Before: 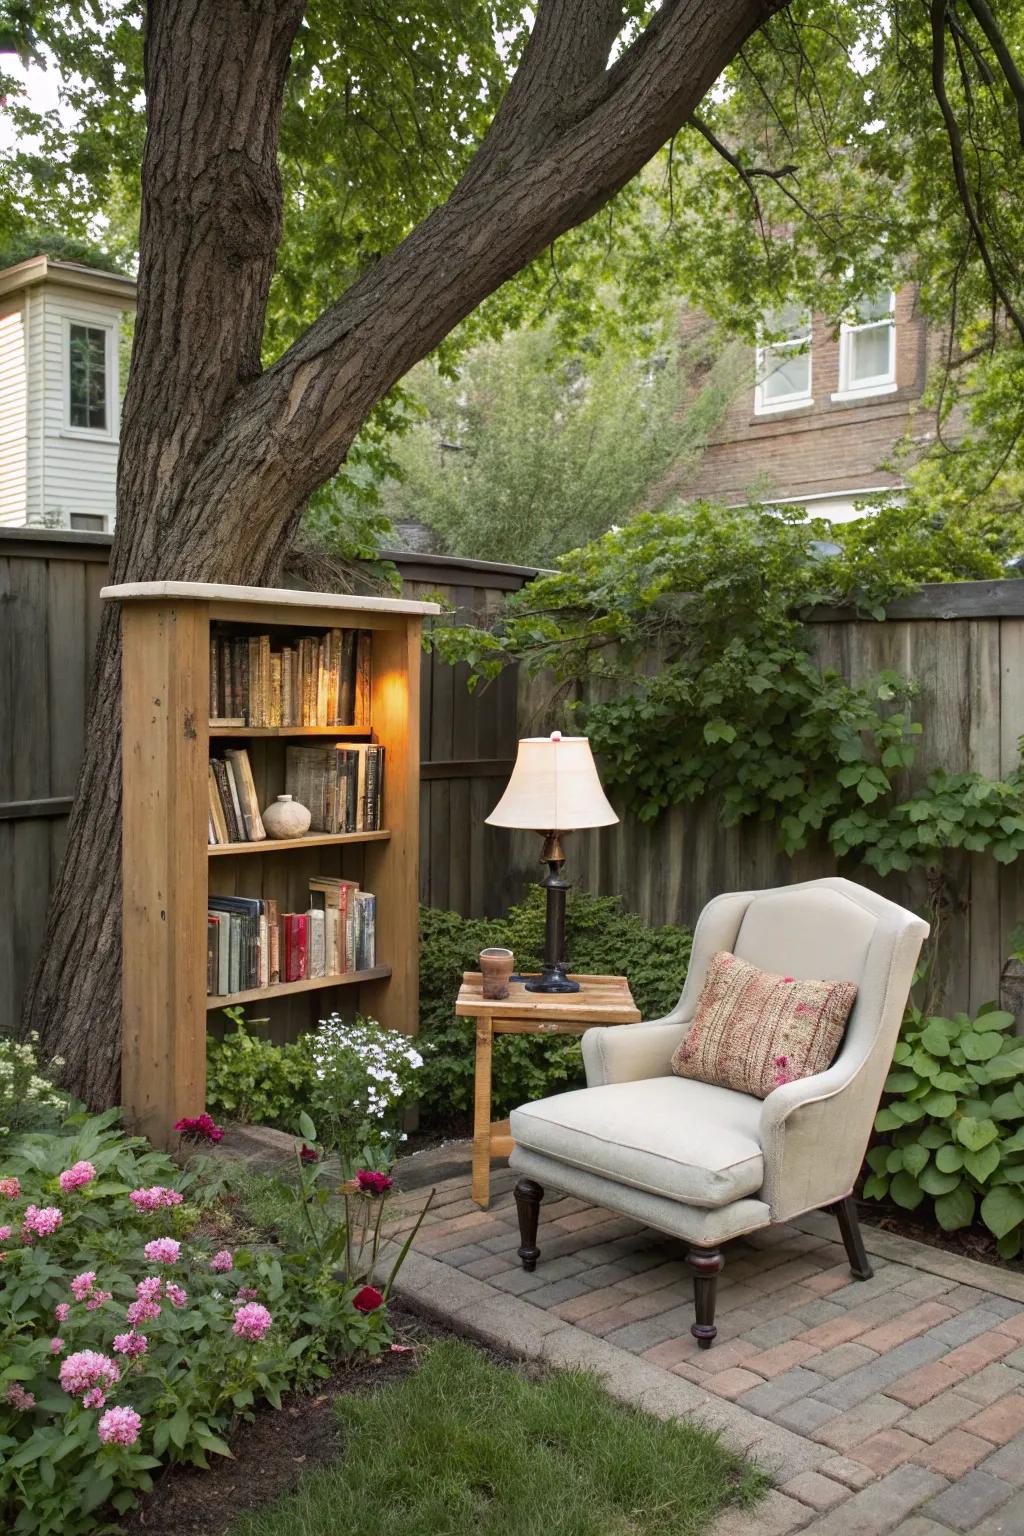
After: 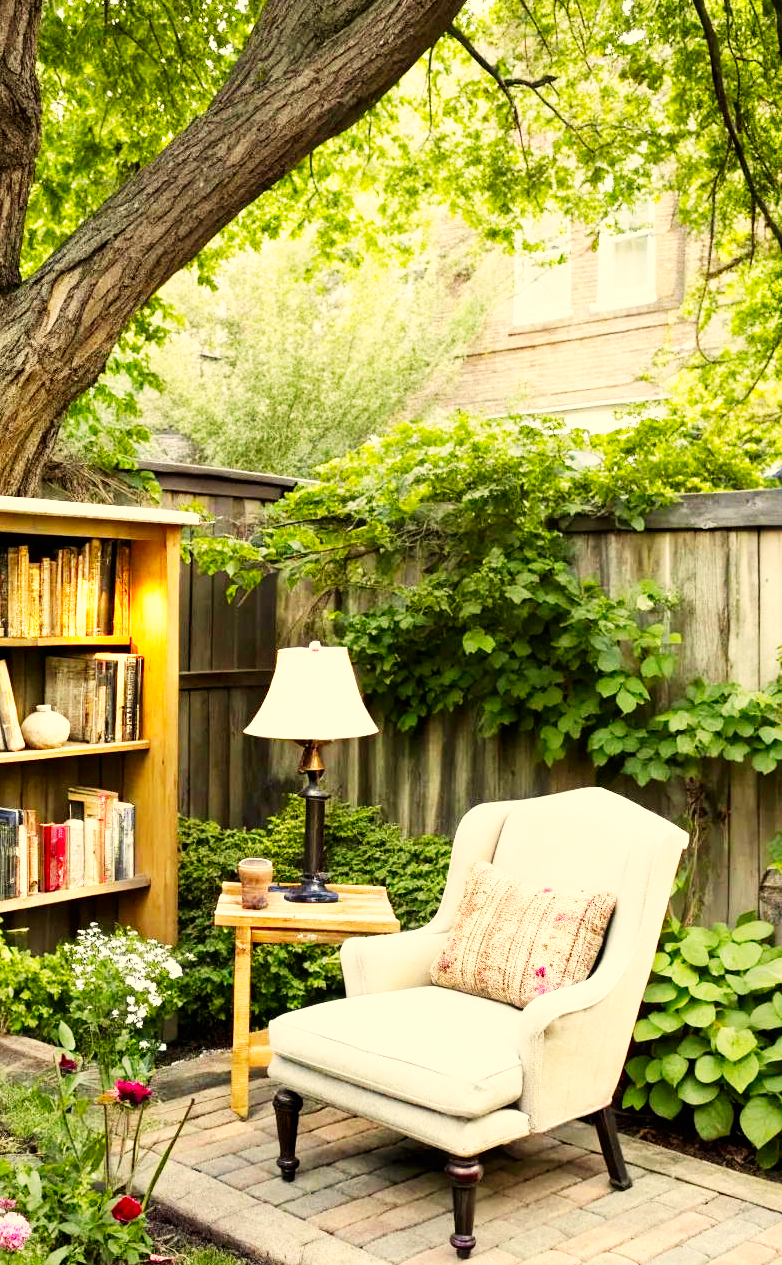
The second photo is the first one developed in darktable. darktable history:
crop: left 23.545%, top 5.899%, bottom 11.681%
base curve: curves: ch0 [(0, 0) (0.007, 0.004) (0.027, 0.03) (0.046, 0.07) (0.207, 0.54) (0.442, 0.872) (0.673, 0.972) (1, 1)], preserve colors none
color correction: highlights a* 1.41, highlights b* 18.06
exposure: black level correction 0.003, exposure 0.383 EV, compensate highlight preservation false
